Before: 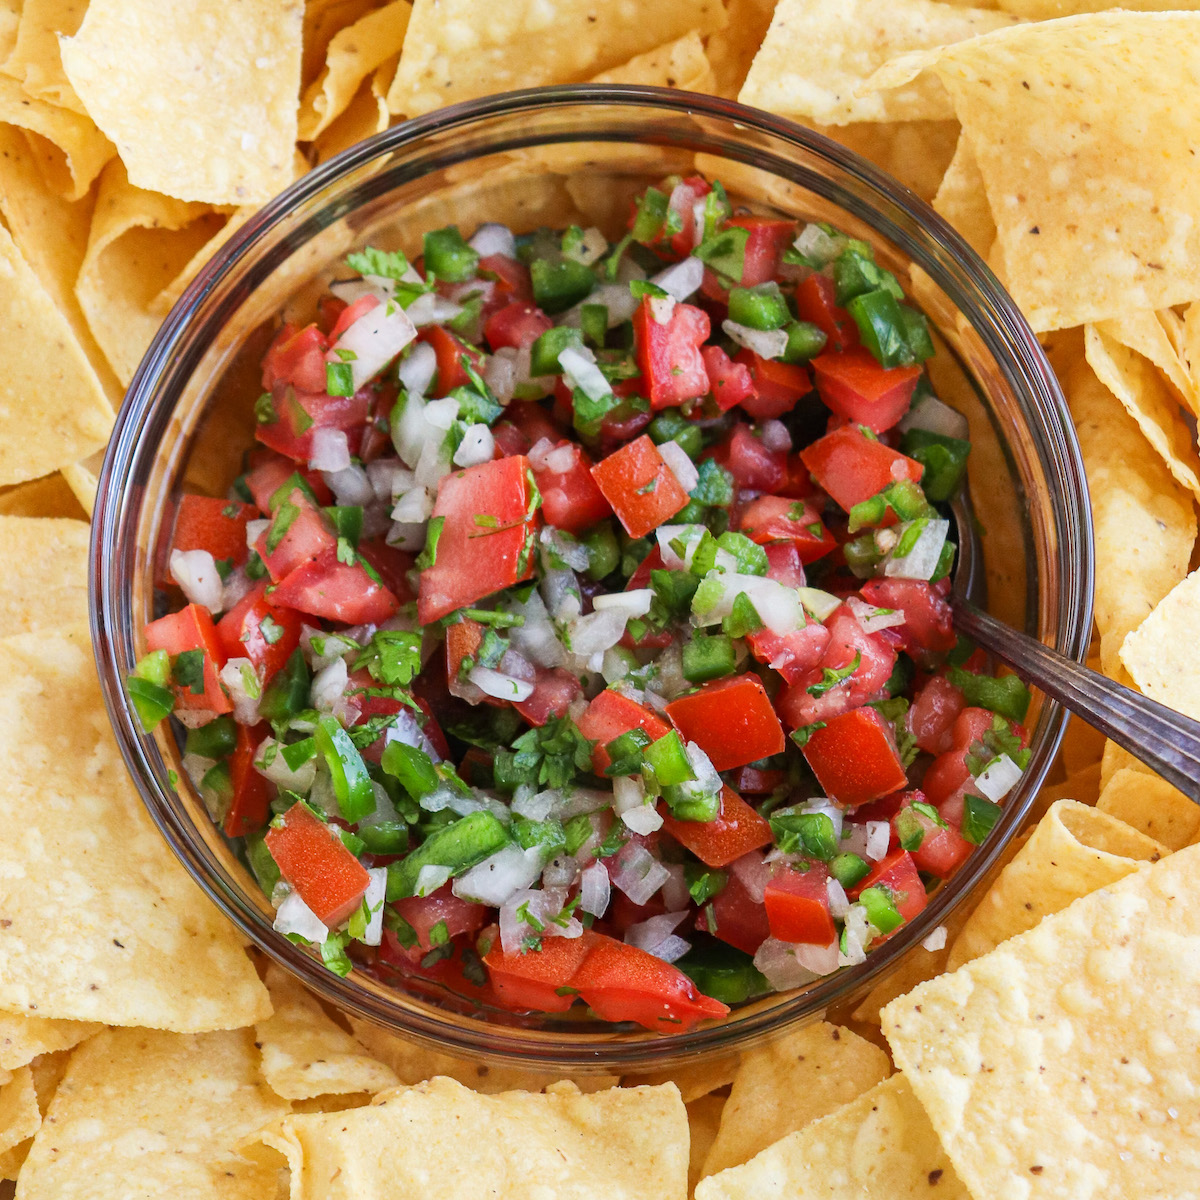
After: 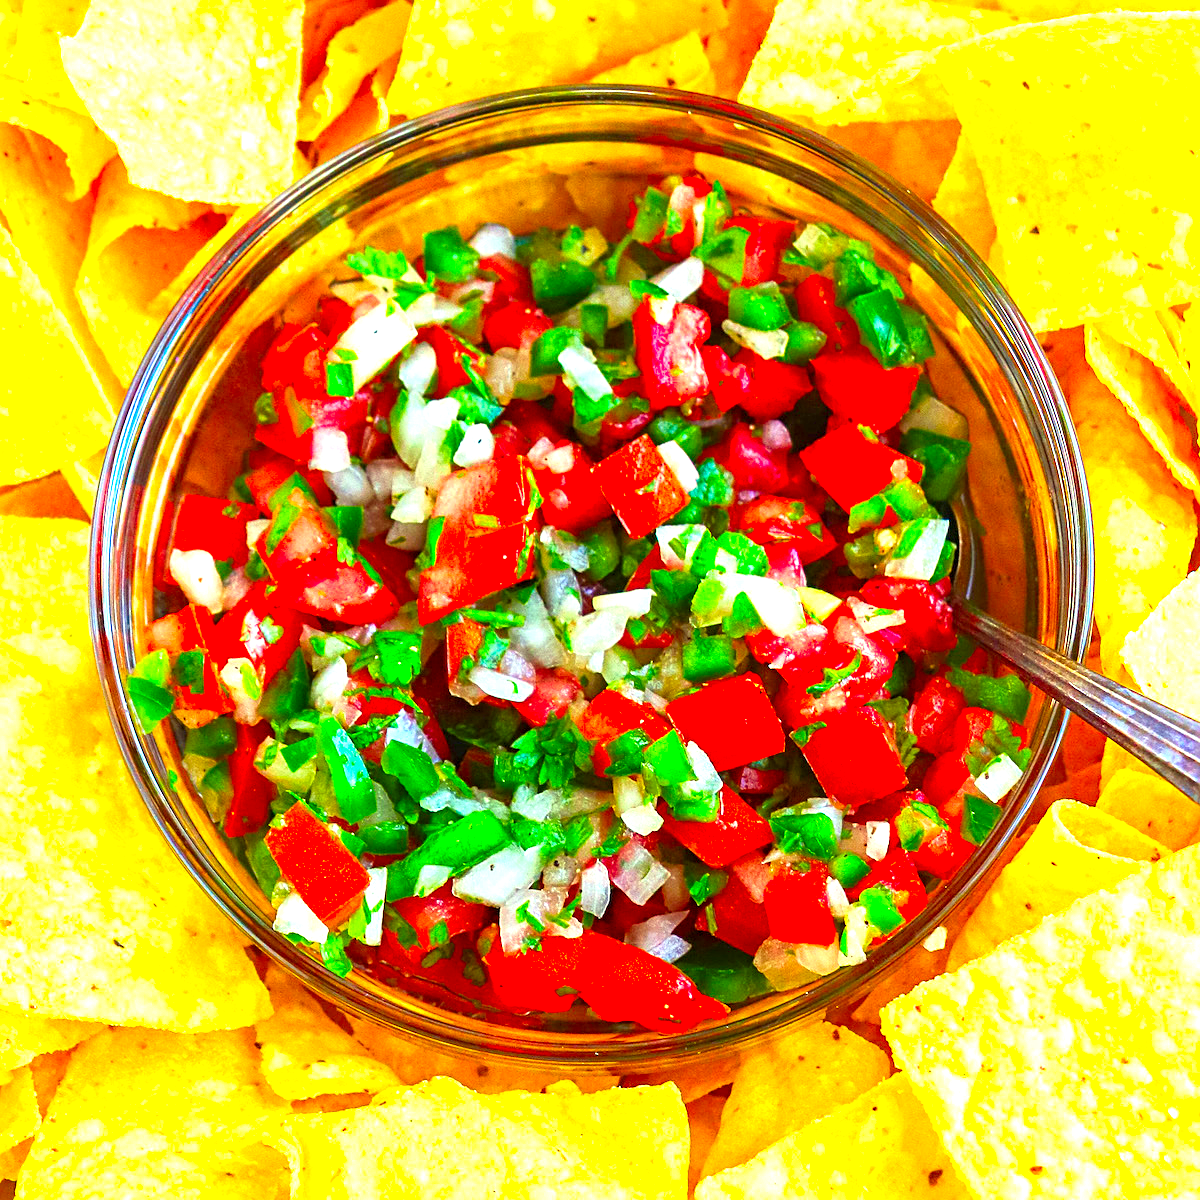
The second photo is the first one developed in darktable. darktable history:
exposure: black level correction 0, exposure 1.125 EV, compensate exposure bias true, compensate highlight preservation false
color balance rgb: perceptual saturation grading › global saturation 20%, global vibrance 20%
color correction: highlights a* -10.77, highlights b* 9.8, saturation 1.72
sharpen: on, module defaults
